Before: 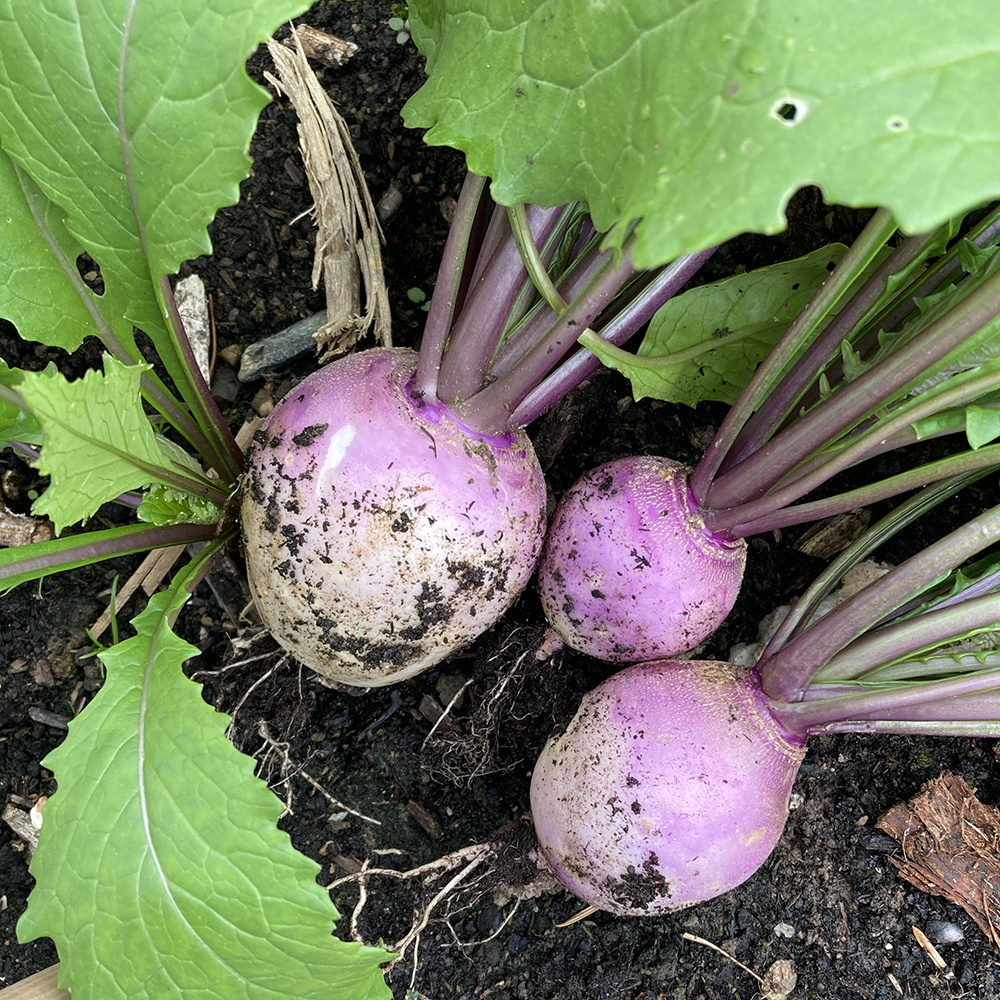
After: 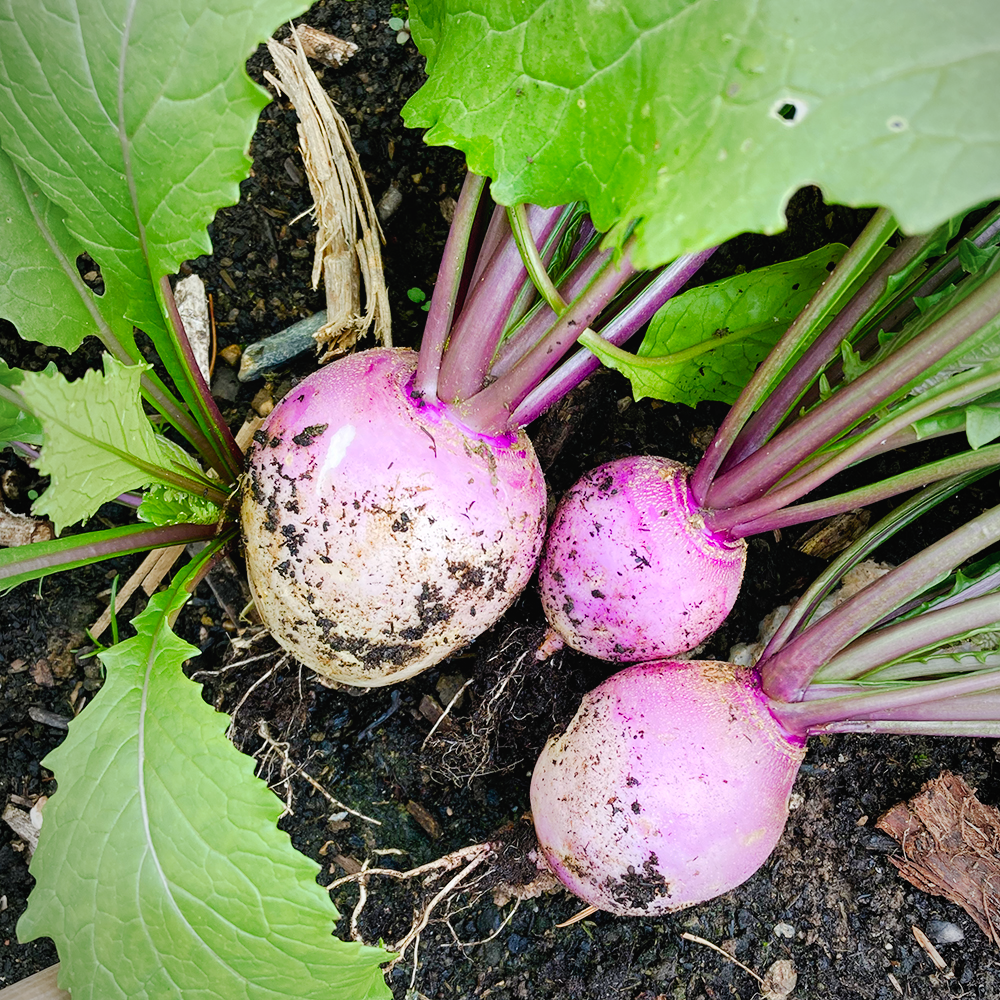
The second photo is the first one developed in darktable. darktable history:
tone curve: curves: ch0 [(0, 0.018) (0.061, 0.041) (0.205, 0.191) (0.289, 0.292) (0.39, 0.424) (0.493, 0.551) (0.666, 0.743) (0.795, 0.841) (1, 0.998)]; ch1 [(0, 0) (0.385, 0.343) (0.439, 0.415) (0.494, 0.498) (0.501, 0.501) (0.51, 0.496) (0.548, 0.554) (0.586, 0.61) (0.684, 0.658) (0.783, 0.804) (1, 1)]; ch2 [(0, 0) (0.304, 0.31) (0.403, 0.399) (0.441, 0.428) (0.47, 0.469) (0.498, 0.496) (0.524, 0.538) (0.566, 0.588) (0.648, 0.665) (0.697, 0.699) (1, 1)], preserve colors none
contrast brightness saturation: brightness 0.088, saturation 0.19
vignetting: fall-off start 72.51%, fall-off radius 108.39%, width/height ratio 0.734
color balance rgb: perceptual saturation grading › global saturation 0.954%, perceptual saturation grading › highlights -16.791%, perceptual saturation grading › mid-tones 32.78%, perceptual saturation grading › shadows 50.393%
